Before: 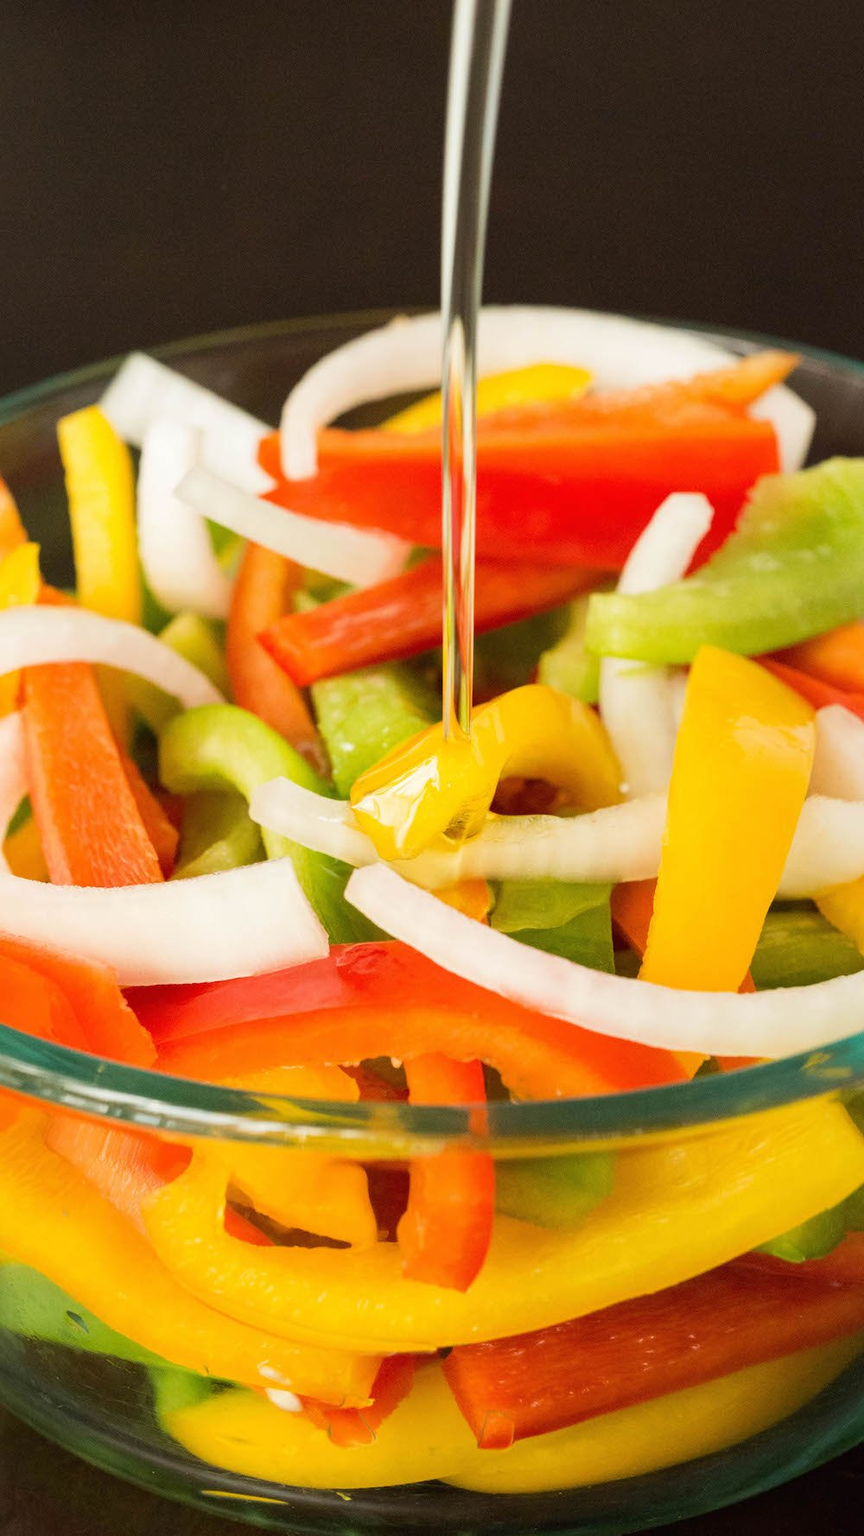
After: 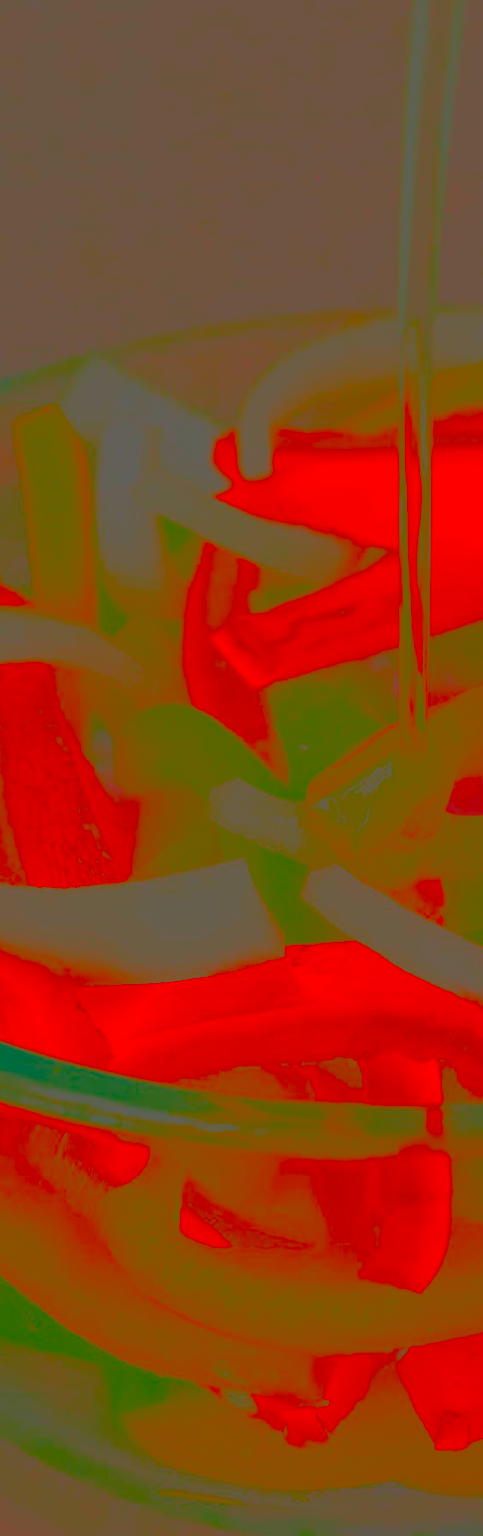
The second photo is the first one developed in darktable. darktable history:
contrast brightness saturation: contrast -0.971, brightness -0.173, saturation 0.744
crop: left 5.128%, right 38.96%
sharpen: on, module defaults
